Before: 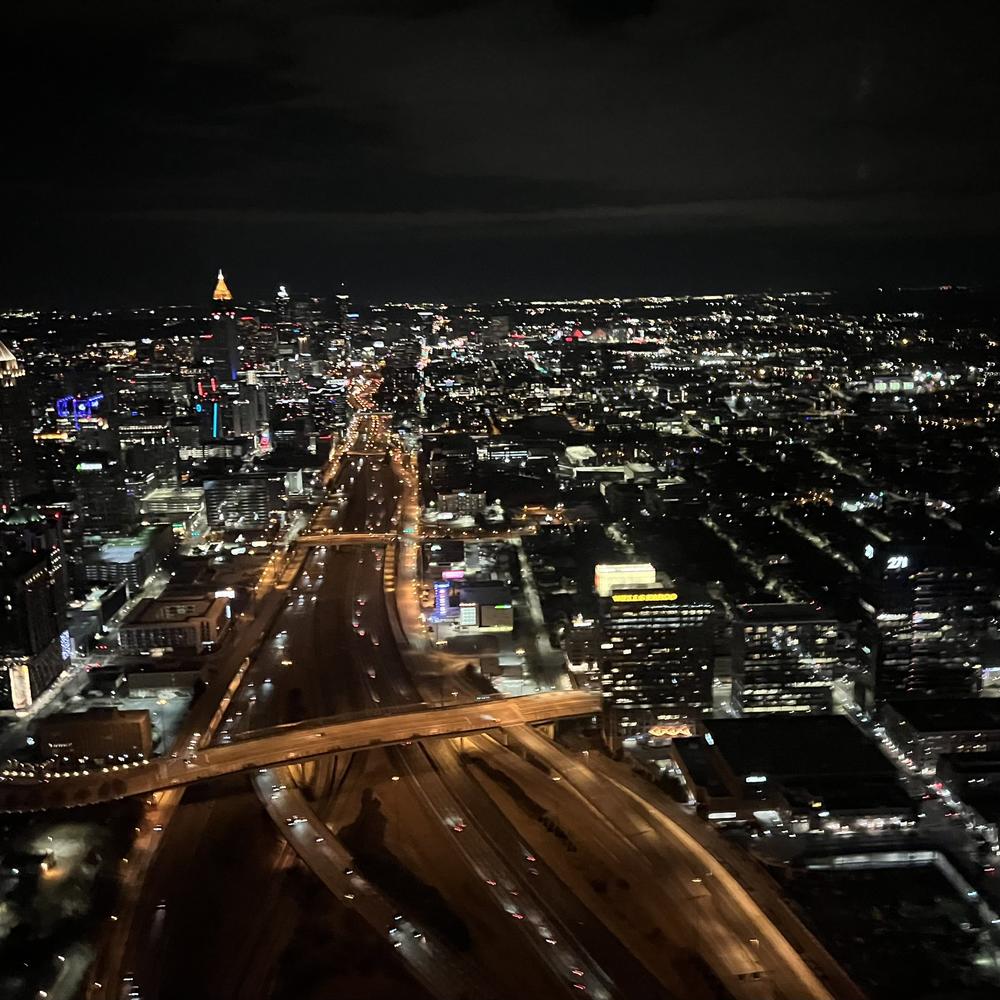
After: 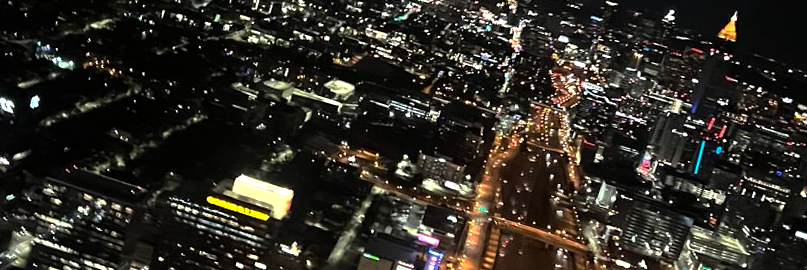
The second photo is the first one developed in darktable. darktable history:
crop and rotate: angle 16.12°, top 30.835%, bottom 35.653%
tone equalizer: -8 EV -0.417 EV, -7 EV -0.389 EV, -6 EV -0.333 EV, -5 EV -0.222 EV, -3 EV 0.222 EV, -2 EV 0.333 EV, -1 EV 0.389 EV, +0 EV 0.417 EV, edges refinement/feathering 500, mask exposure compensation -1.57 EV, preserve details no
base curve: curves: ch0 [(0, 0) (0.595, 0.418) (1, 1)], preserve colors none
exposure: exposure 0.081 EV, compensate highlight preservation false
